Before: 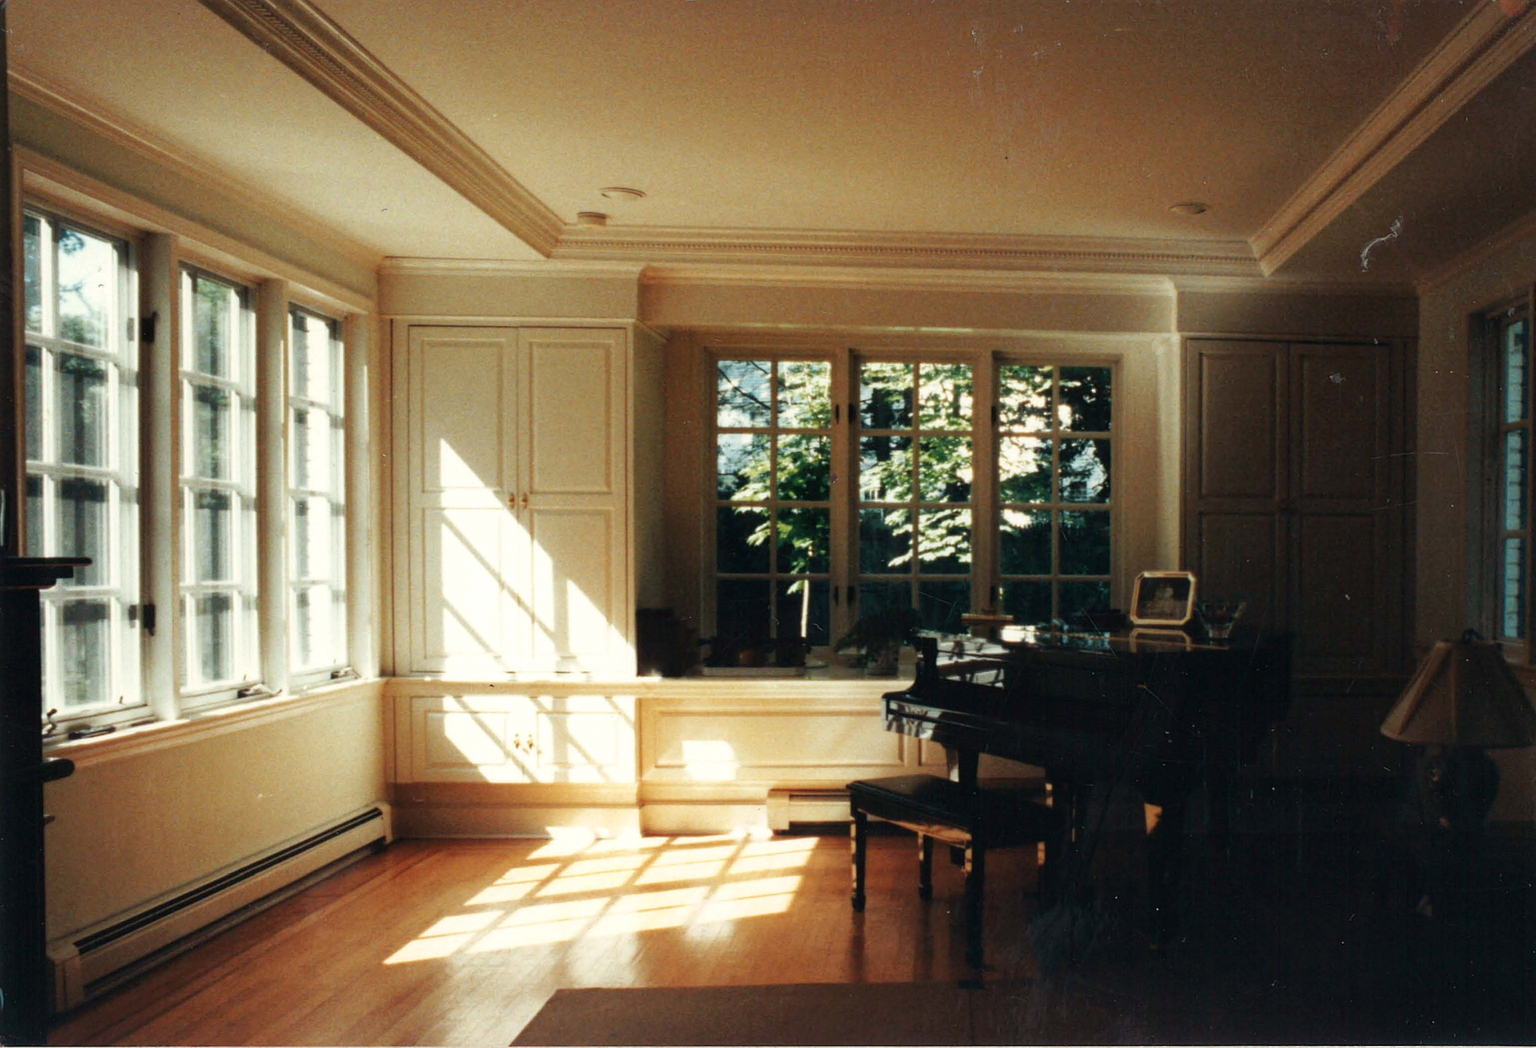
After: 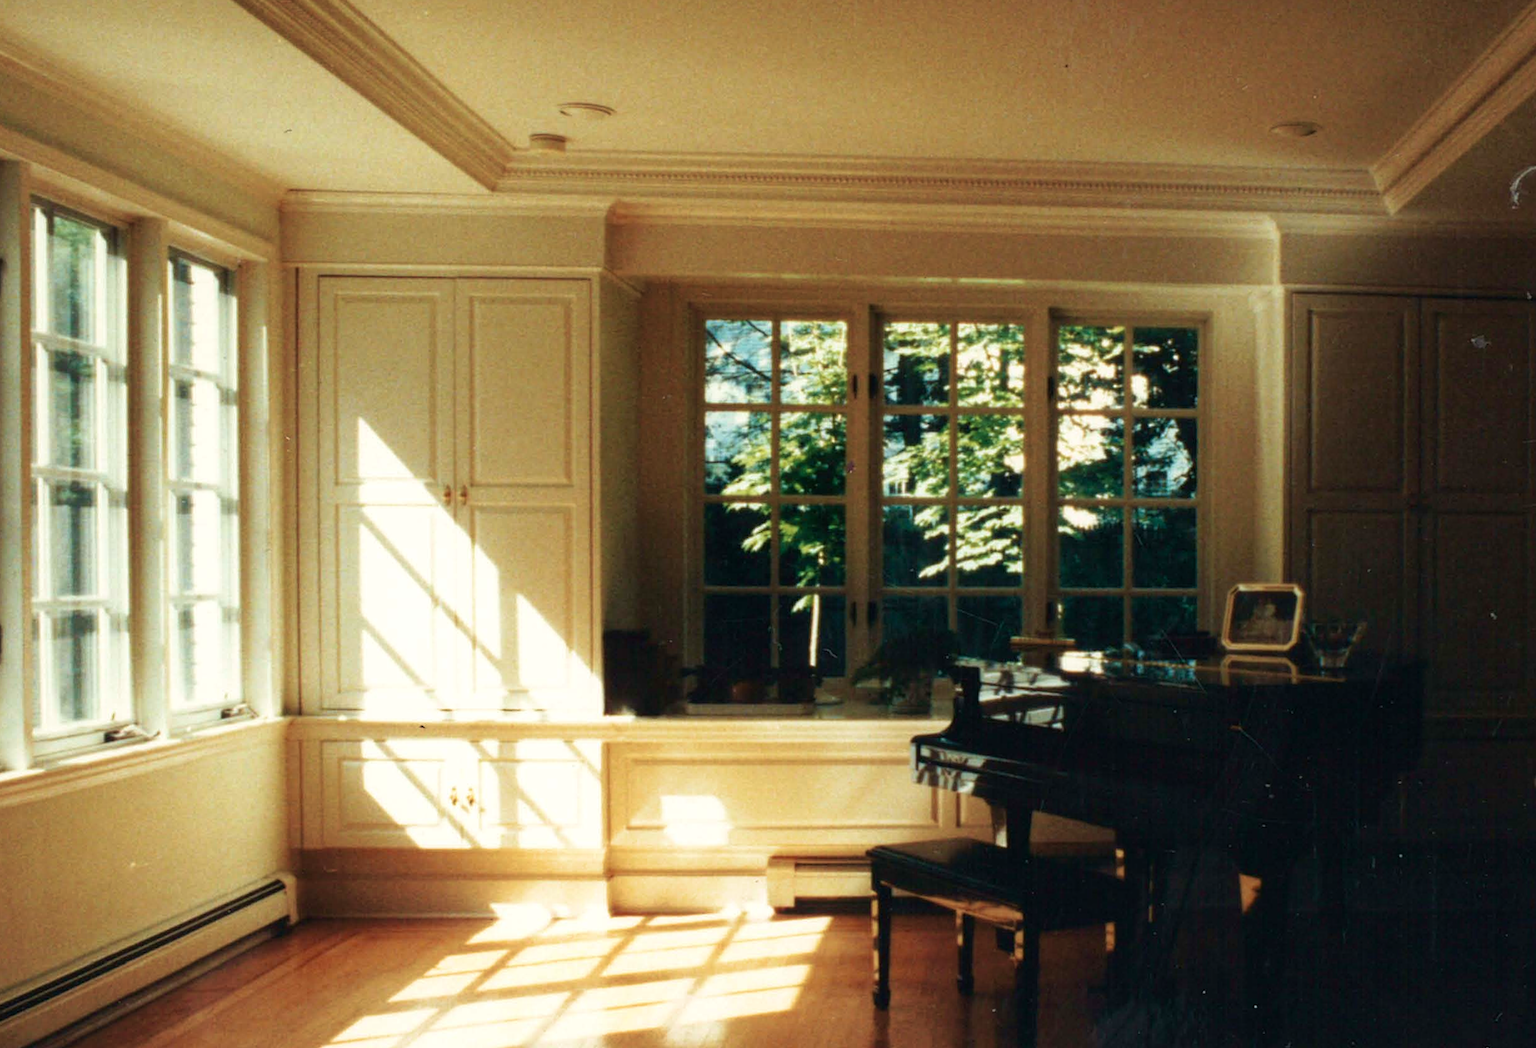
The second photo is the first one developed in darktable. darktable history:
crop and rotate: left 10.071%, top 10.071%, right 10.02%, bottom 10.02%
velvia: strength 39.63%
